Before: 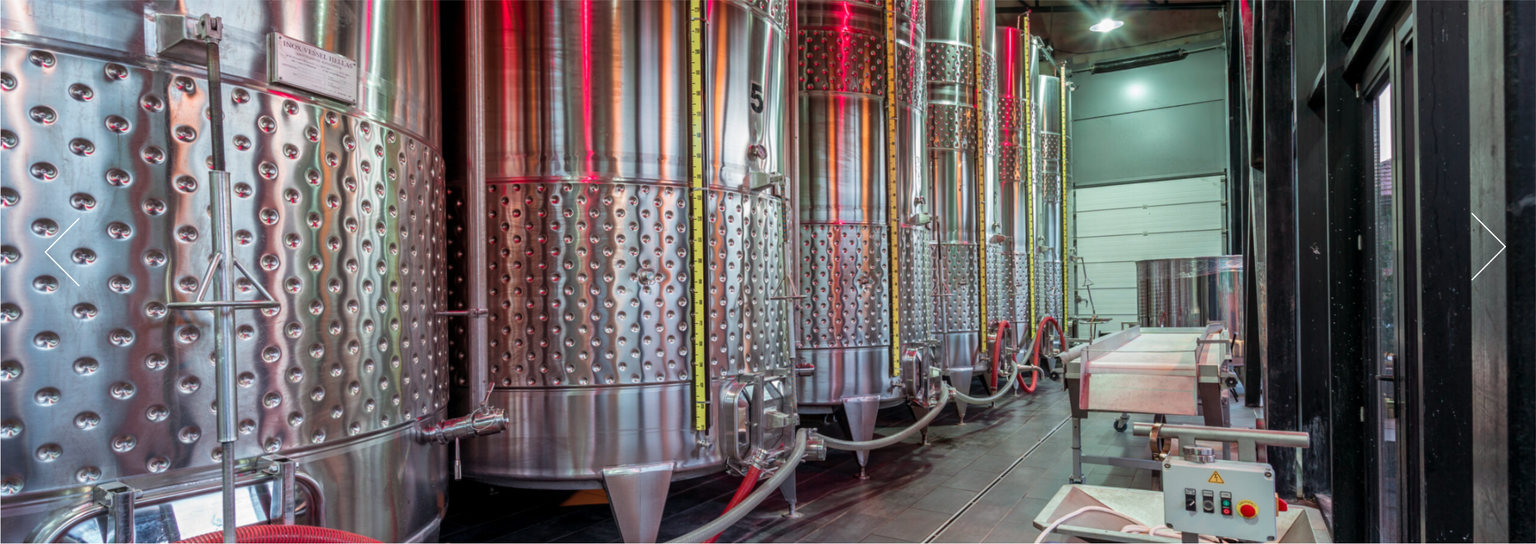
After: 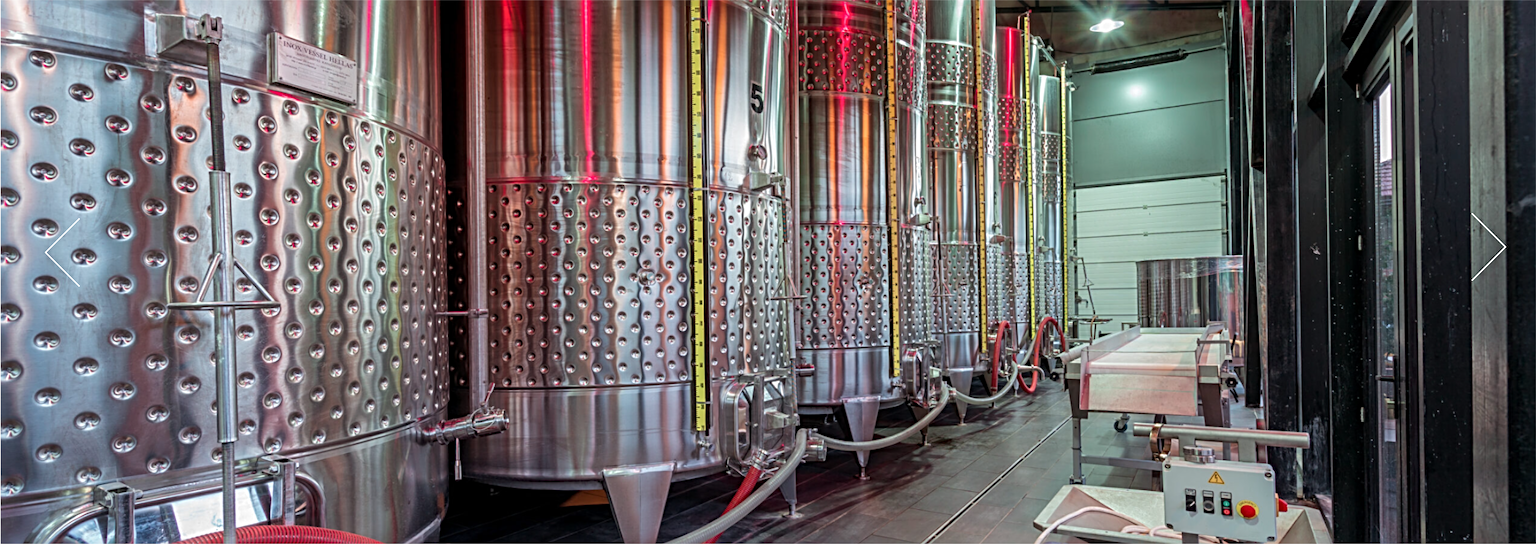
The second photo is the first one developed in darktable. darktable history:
sharpen: radius 4
shadows and highlights: shadows 10, white point adjustment 1, highlights -40
